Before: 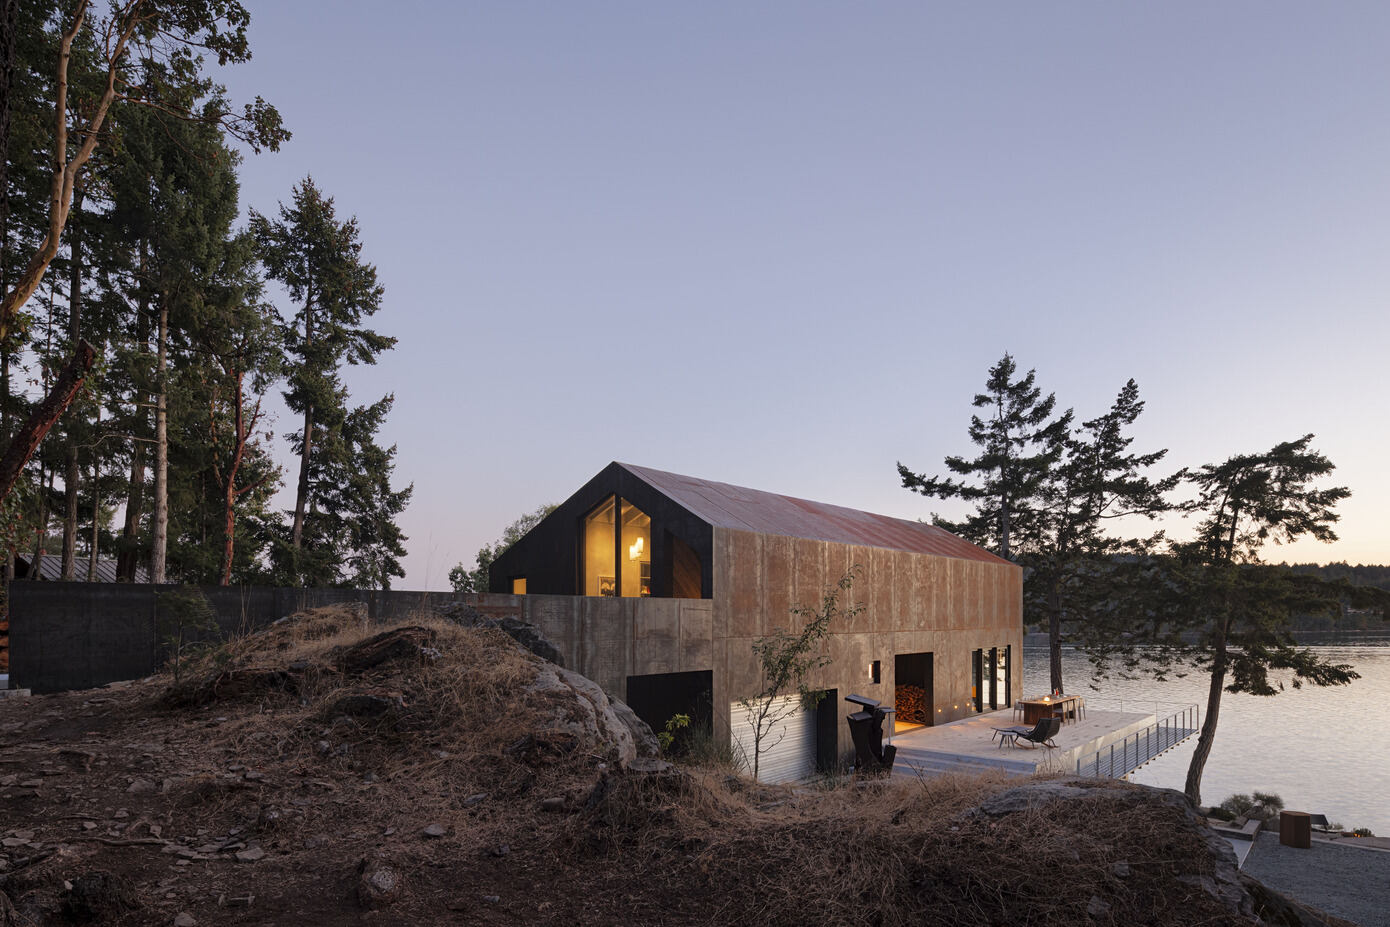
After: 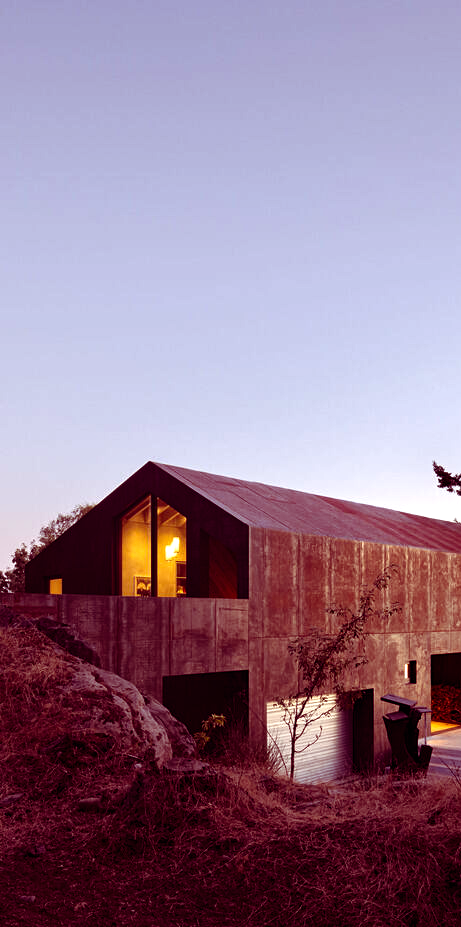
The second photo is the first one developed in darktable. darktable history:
color balance rgb: shadows lift › luminance -19.132%, shadows lift › chroma 35.363%, power › hue 214.08°, perceptual saturation grading › global saturation 8.451%, perceptual brilliance grading › global brilliance 15.639%, perceptual brilliance grading › shadows -35.224%, global vibrance 20%
contrast equalizer: y [[0.6 ×6], [0.55 ×6], [0 ×6], [0 ×6], [0 ×6]], mix 0.308
crop: left 33.388%, right 33.428%
